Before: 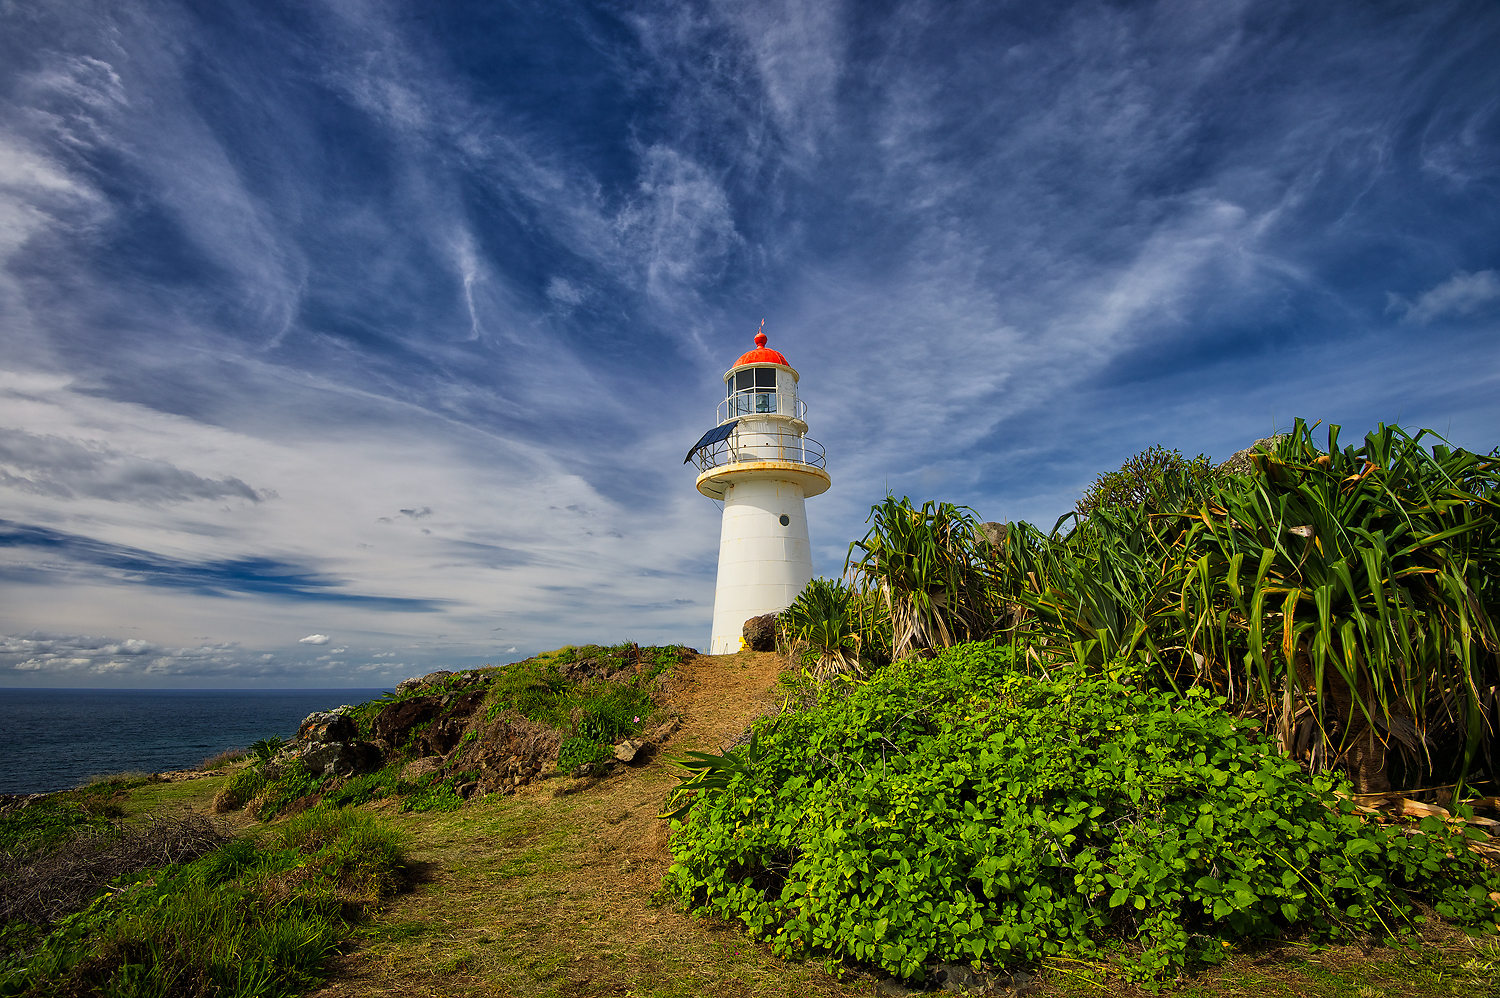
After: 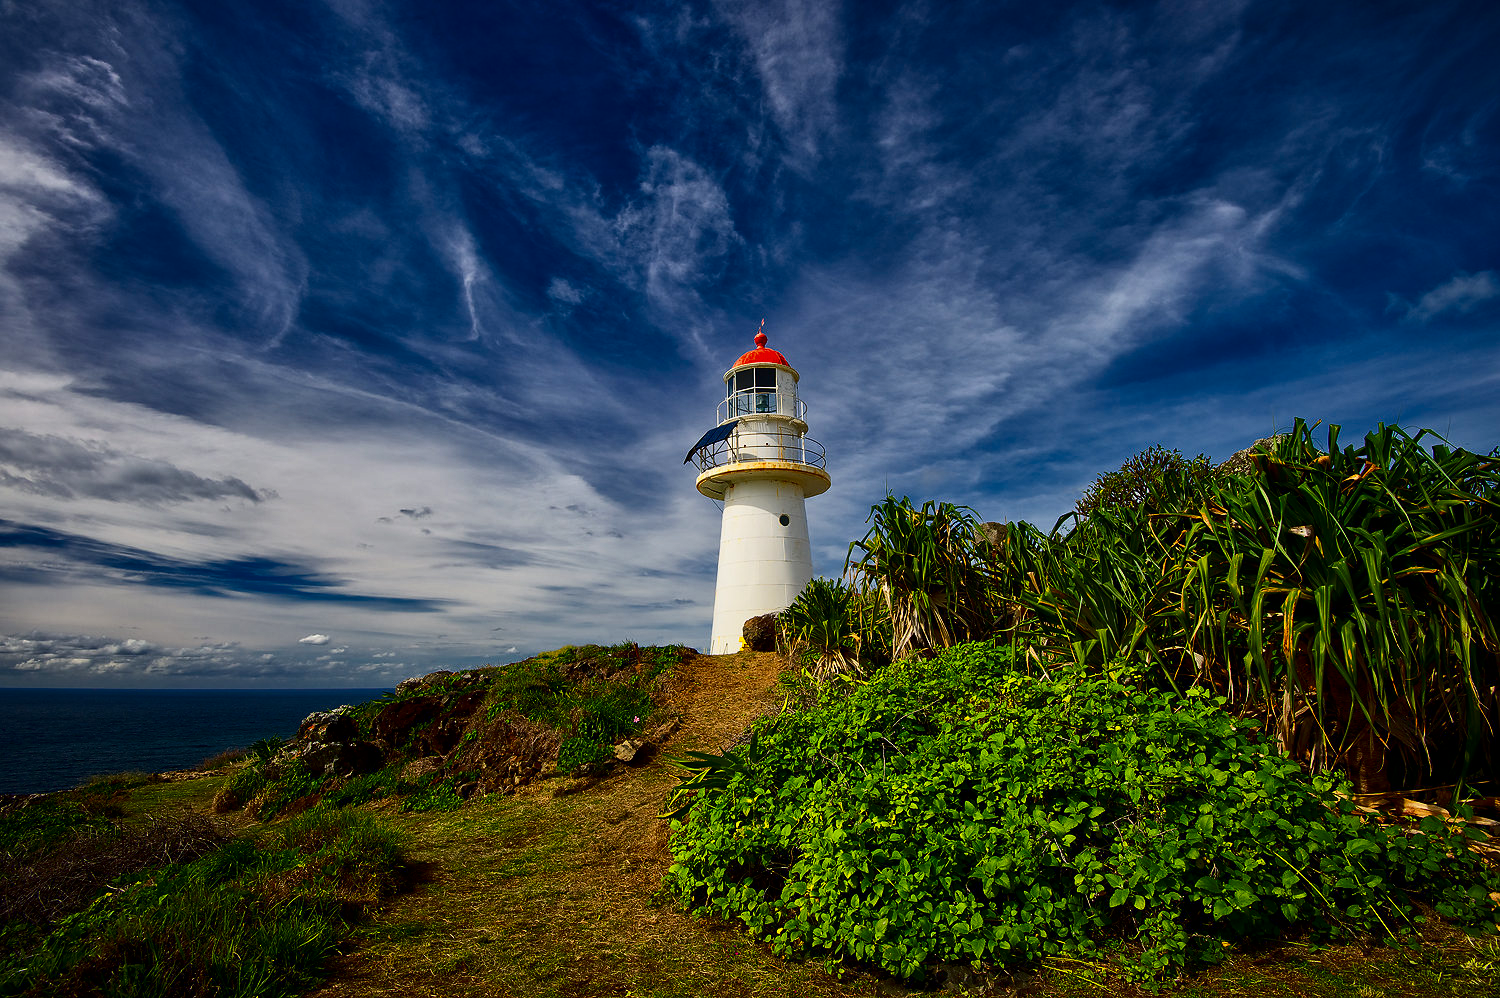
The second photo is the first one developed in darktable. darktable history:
contrast brightness saturation: contrast 0.187, brightness -0.235, saturation 0.115
